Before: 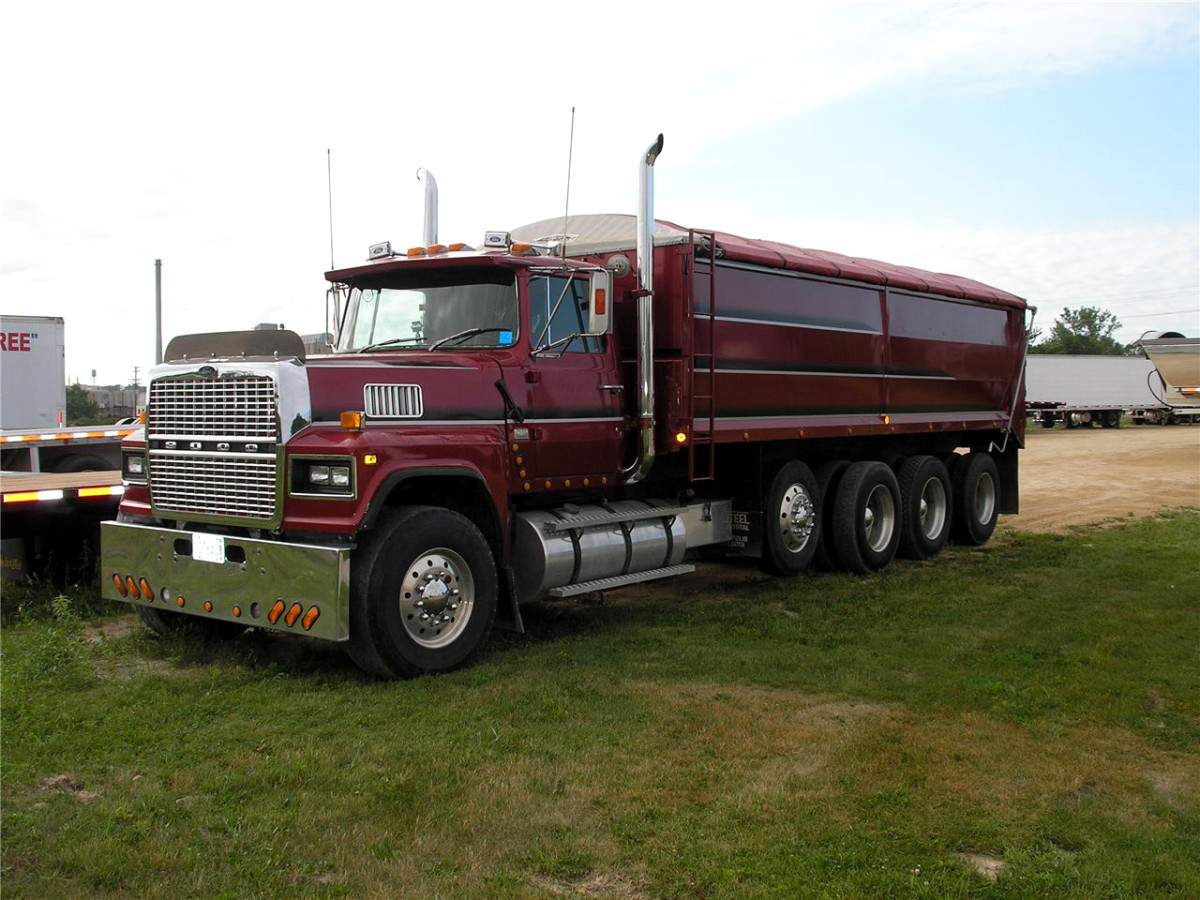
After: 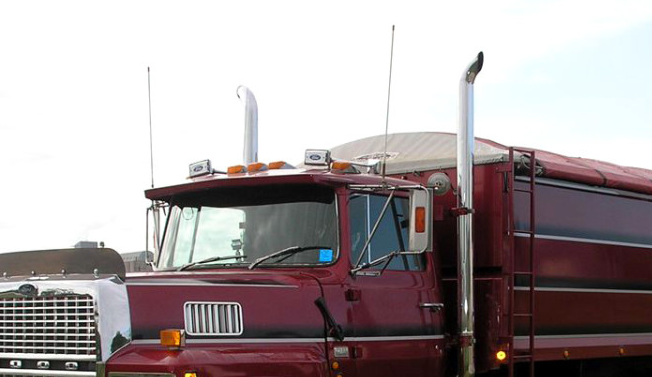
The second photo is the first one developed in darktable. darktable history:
crop: left 15.01%, top 9.17%, right 30.626%, bottom 48.934%
tone equalizer: on, module defaults
